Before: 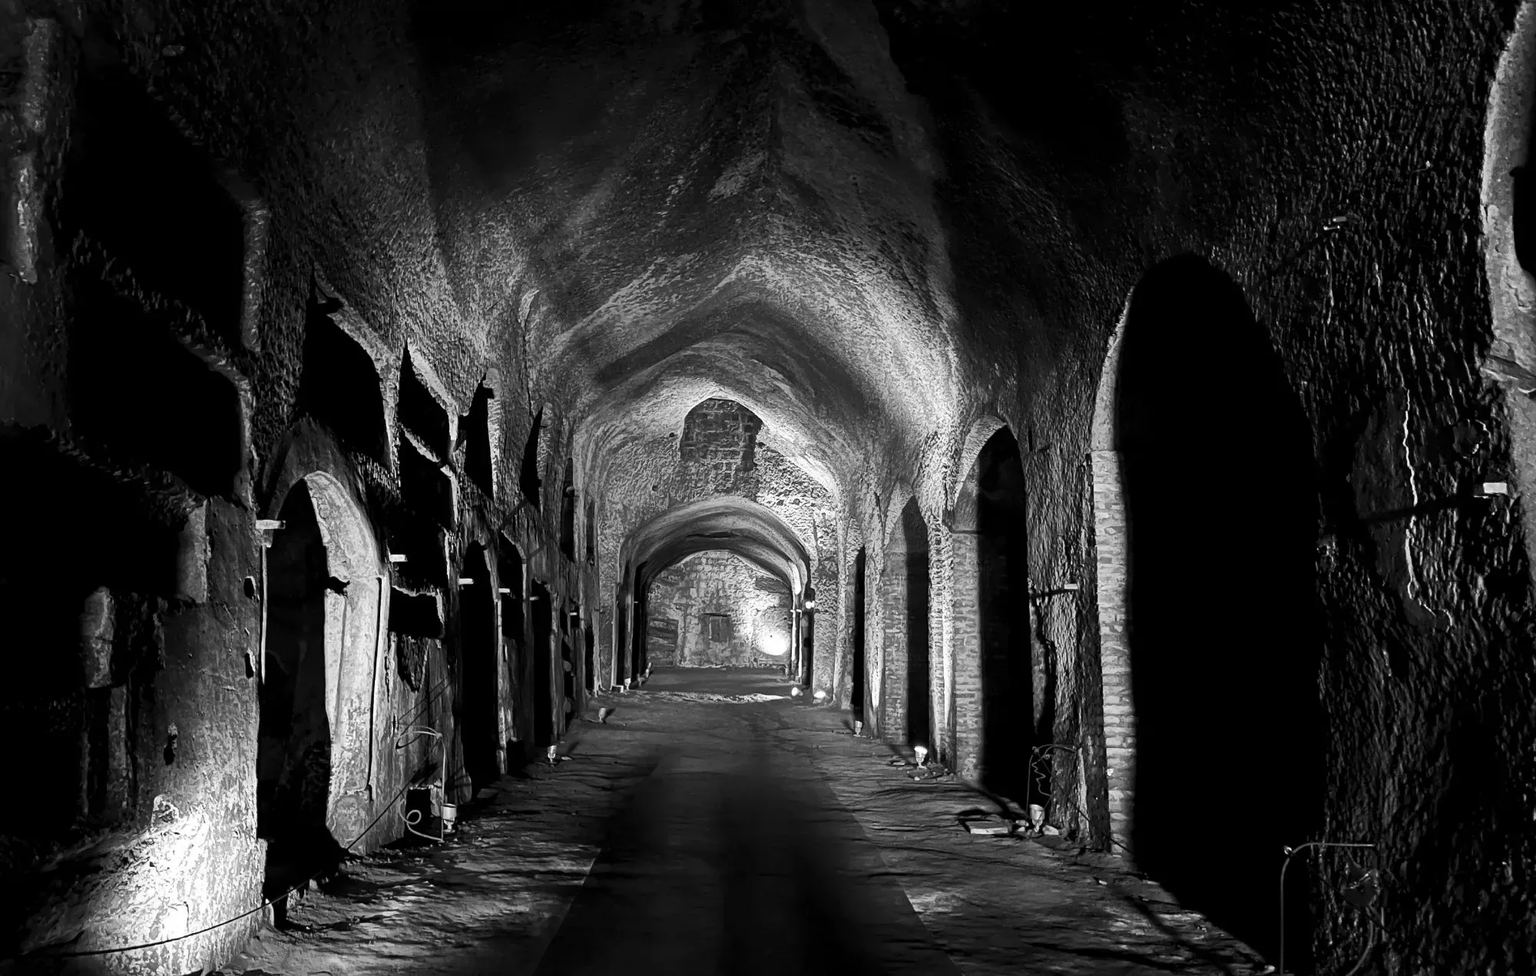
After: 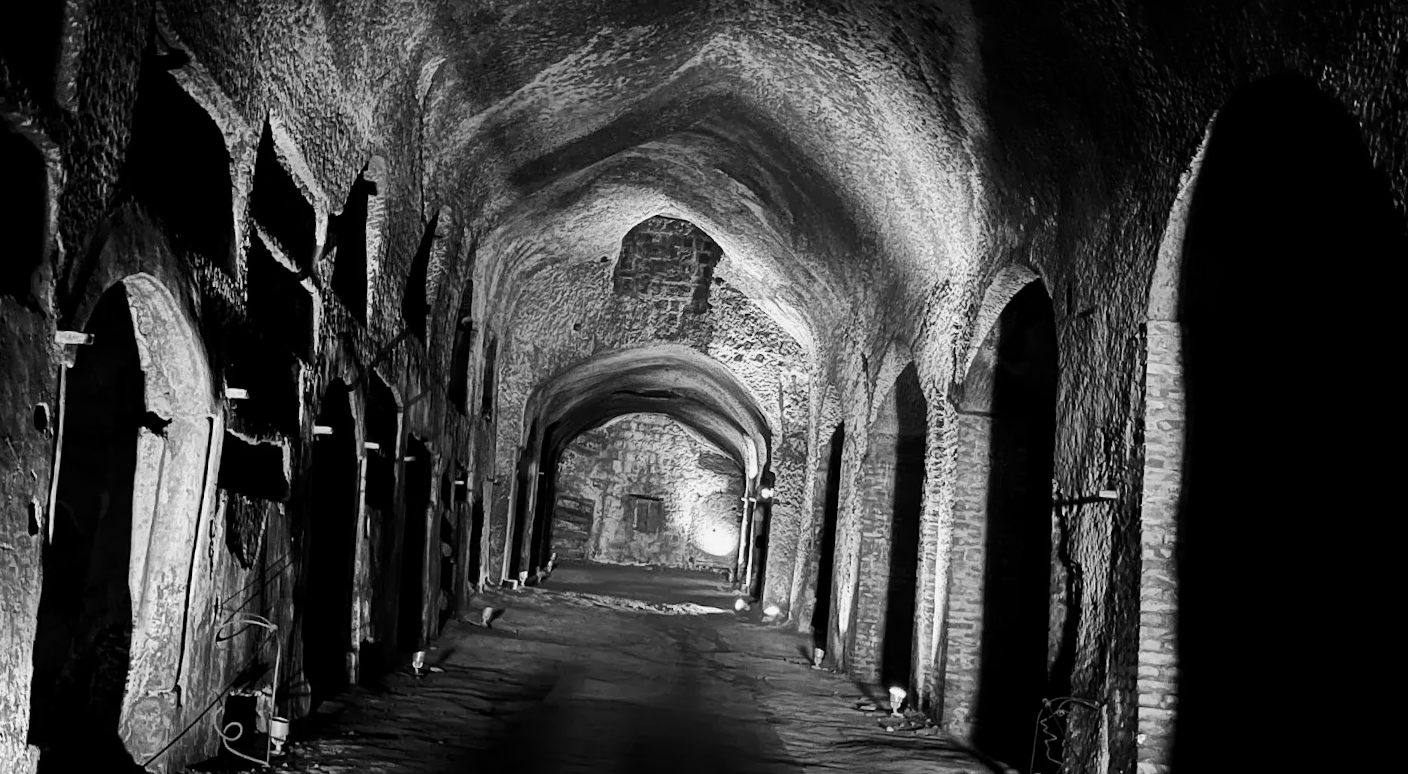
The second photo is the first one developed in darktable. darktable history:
tone curve: curves: ch0 [(0, 0) (0.068, 0.031) (0.183, 0.13) (0.341, 0.319) (0.547, 0.545) (0.828, 0.817) (1, 0.968)]; ch1 [(0, 0) (0.23, 0.166) (0.34, 0.308) (0.371, 0.337) (0.429, 0.408) (0.477, 0.466) (0.499, 0.5) (0.529, 0.528) (0.559, 0.578) (0.743, 0.798) (1, 1)]; ch2 [(0, 0) (0.431, 0.419) (0.495, 0.502) (0.524, 0.525) (0.568, 0.543) (0.6, 0.597) (0.634, 0.644) (0.728, 0.722) (1, 1)], color space Lab, linked channels
crop and rotate: angle -4.17°, left 9.784%, top 20.494%, right 11.943%, bottom 11.794%
